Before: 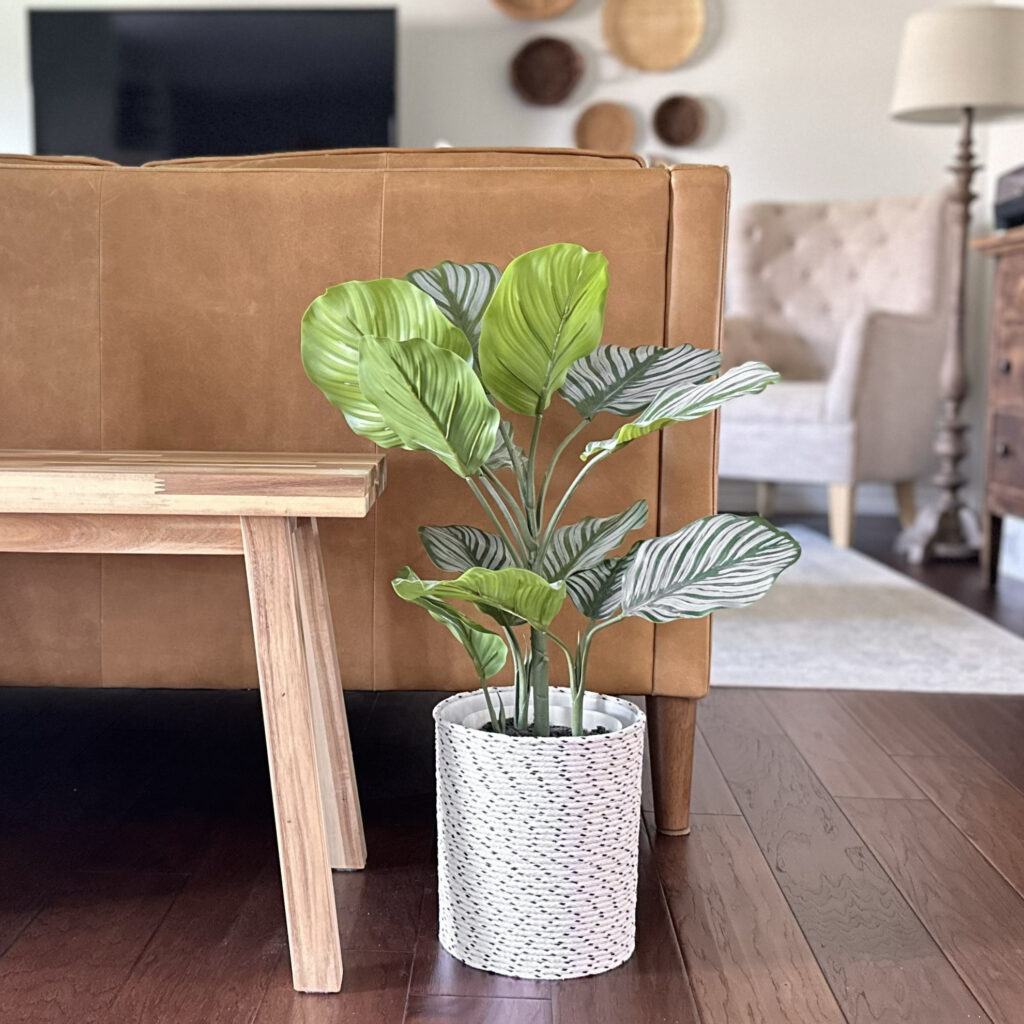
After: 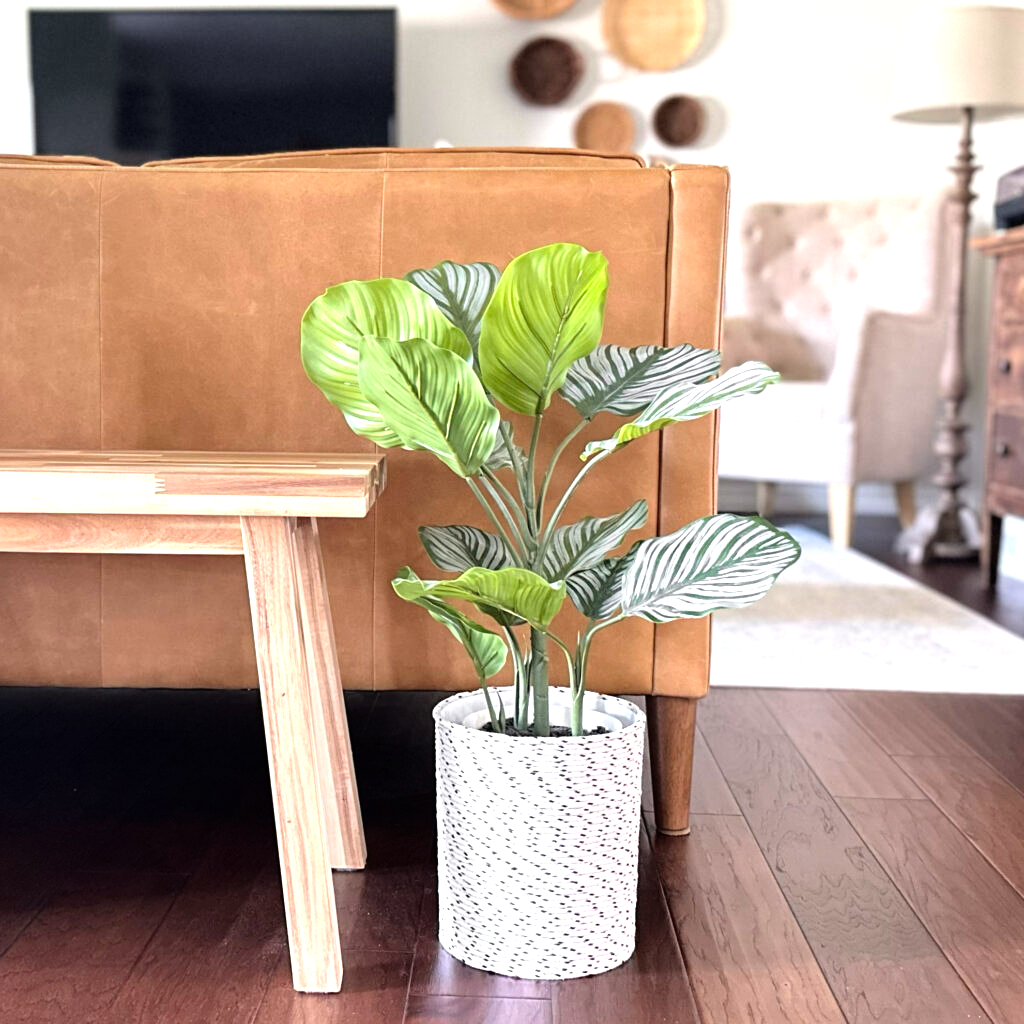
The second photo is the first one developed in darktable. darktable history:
tone equalizer: -8 EV -0.777 EV, -7 EV -0.694 EV, -6 EV -0.582 EV, -5 EV -0.405 EV, -3 EV 0.375 EV, -2 EV 0.6 EV, -1 EV 0.674 EV, +0 EV 0.744 EV
